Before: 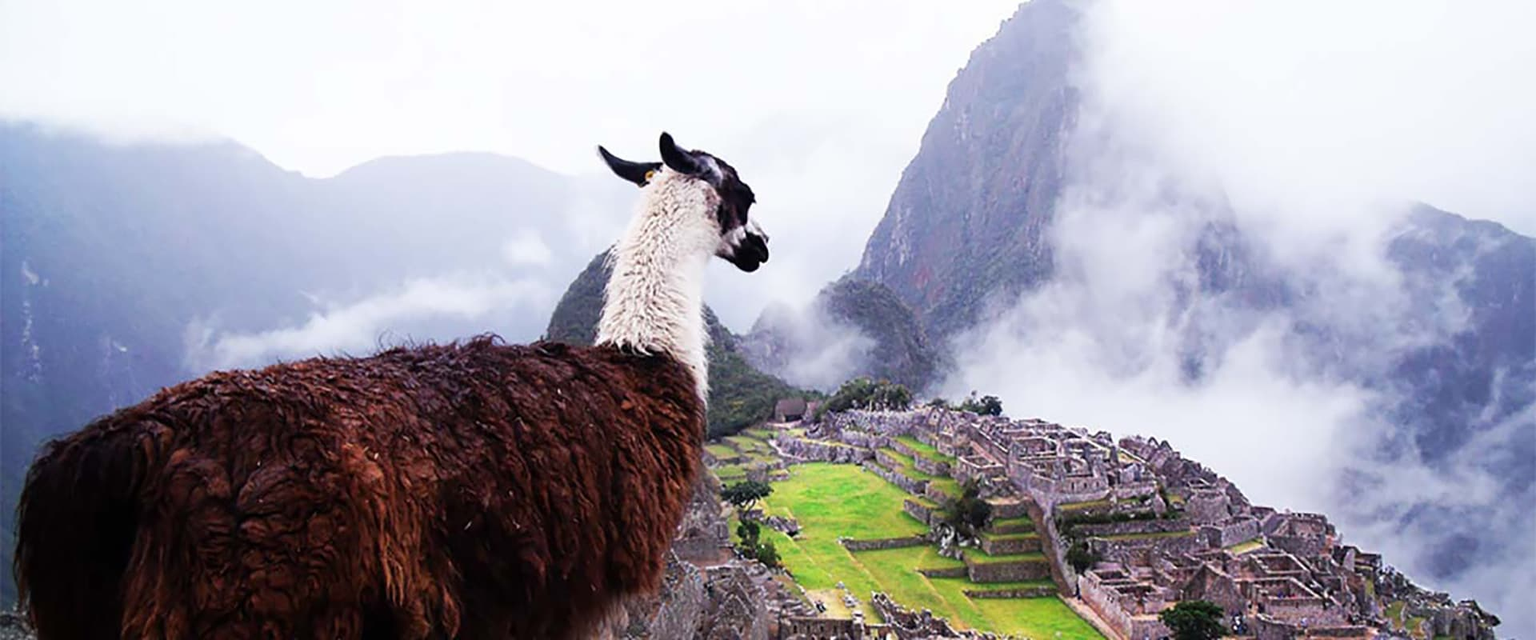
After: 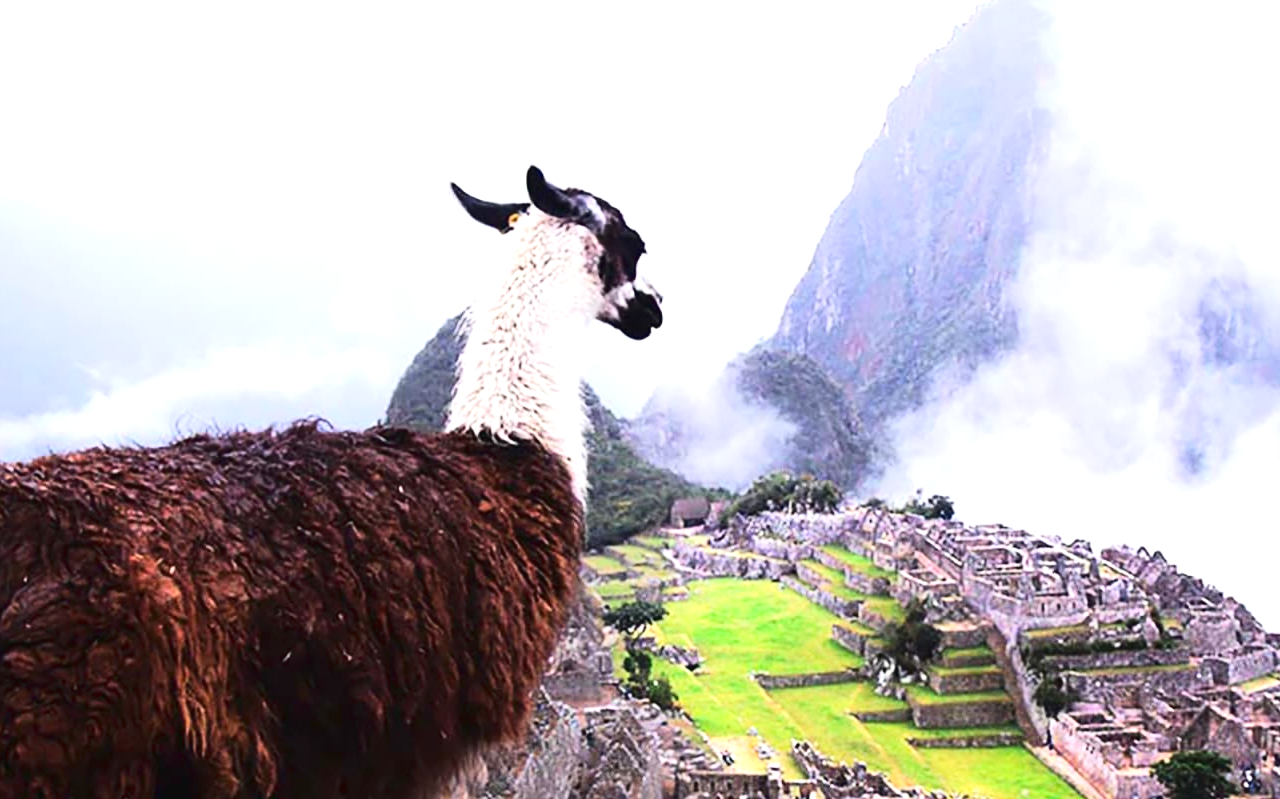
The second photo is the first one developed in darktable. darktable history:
crop and rotate: left 15.546%, right 17.787%
levels: levels [0.018, 0.493, 1]
tone curve: curves: ch0 [(0, 0.032) (0.181, 0.156) (0.751, 0.829) (1, 1)], color space Lab, linked channels, preserve colors none
exposure: black level correction 0, exposure 0.6 EV, compensate highlight preservation false
